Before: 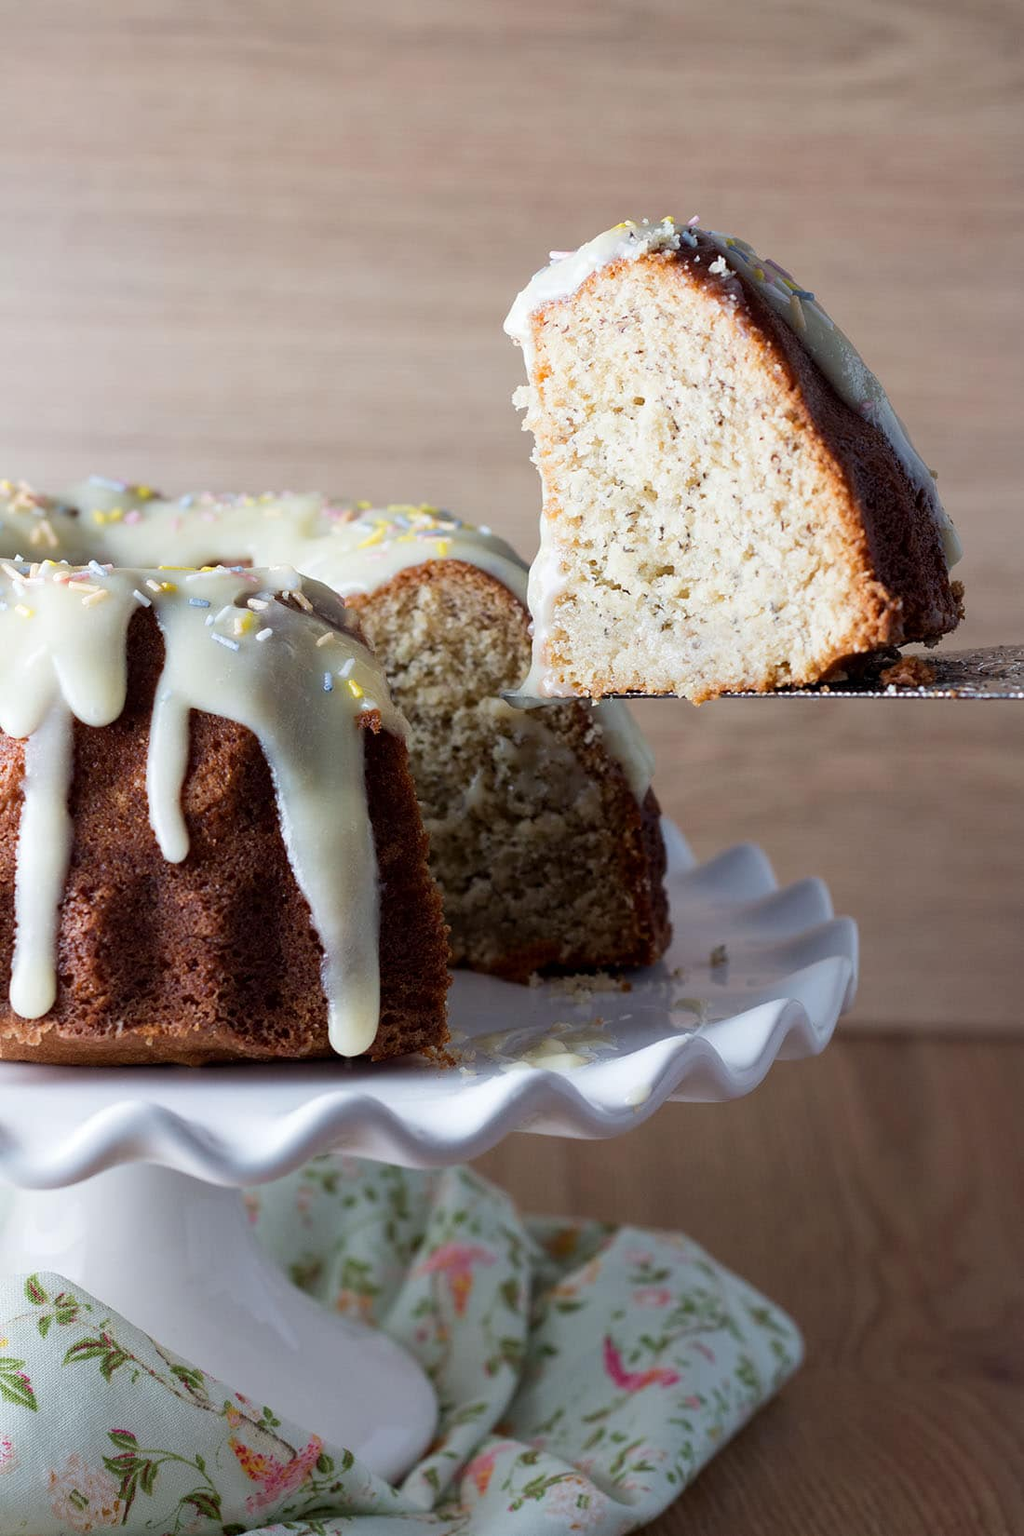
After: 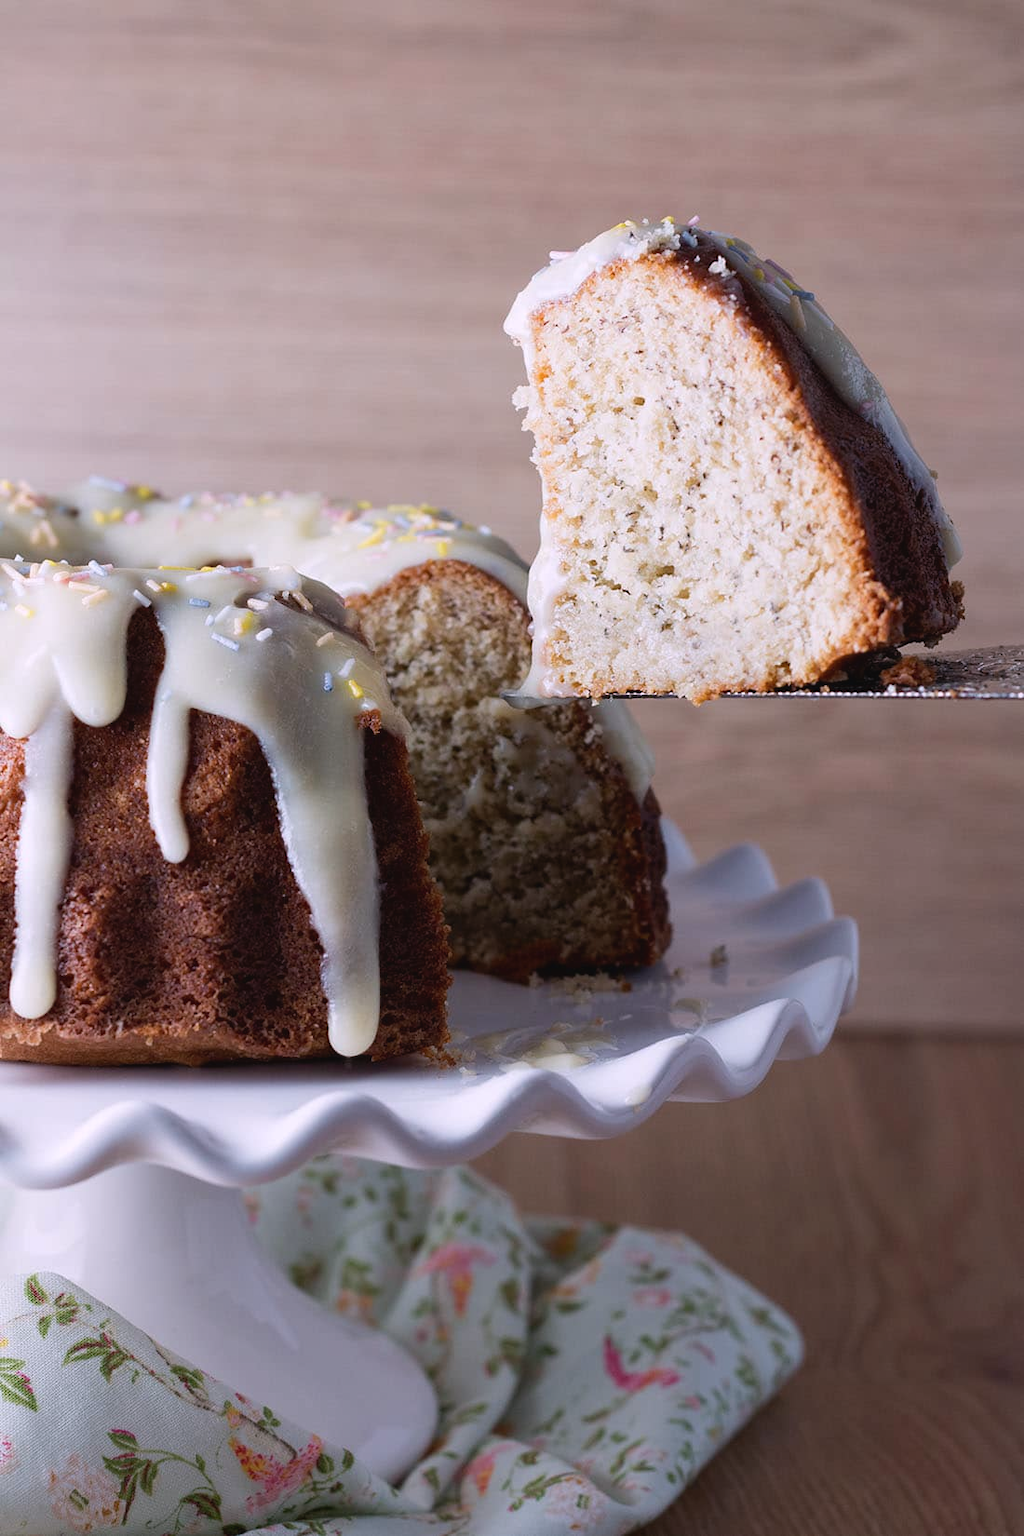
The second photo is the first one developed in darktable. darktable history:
contrast brightness saturation: contrast -0.08, brightness -0.04, saturation -0.11
white balance: red 1.05, blue 1.072
